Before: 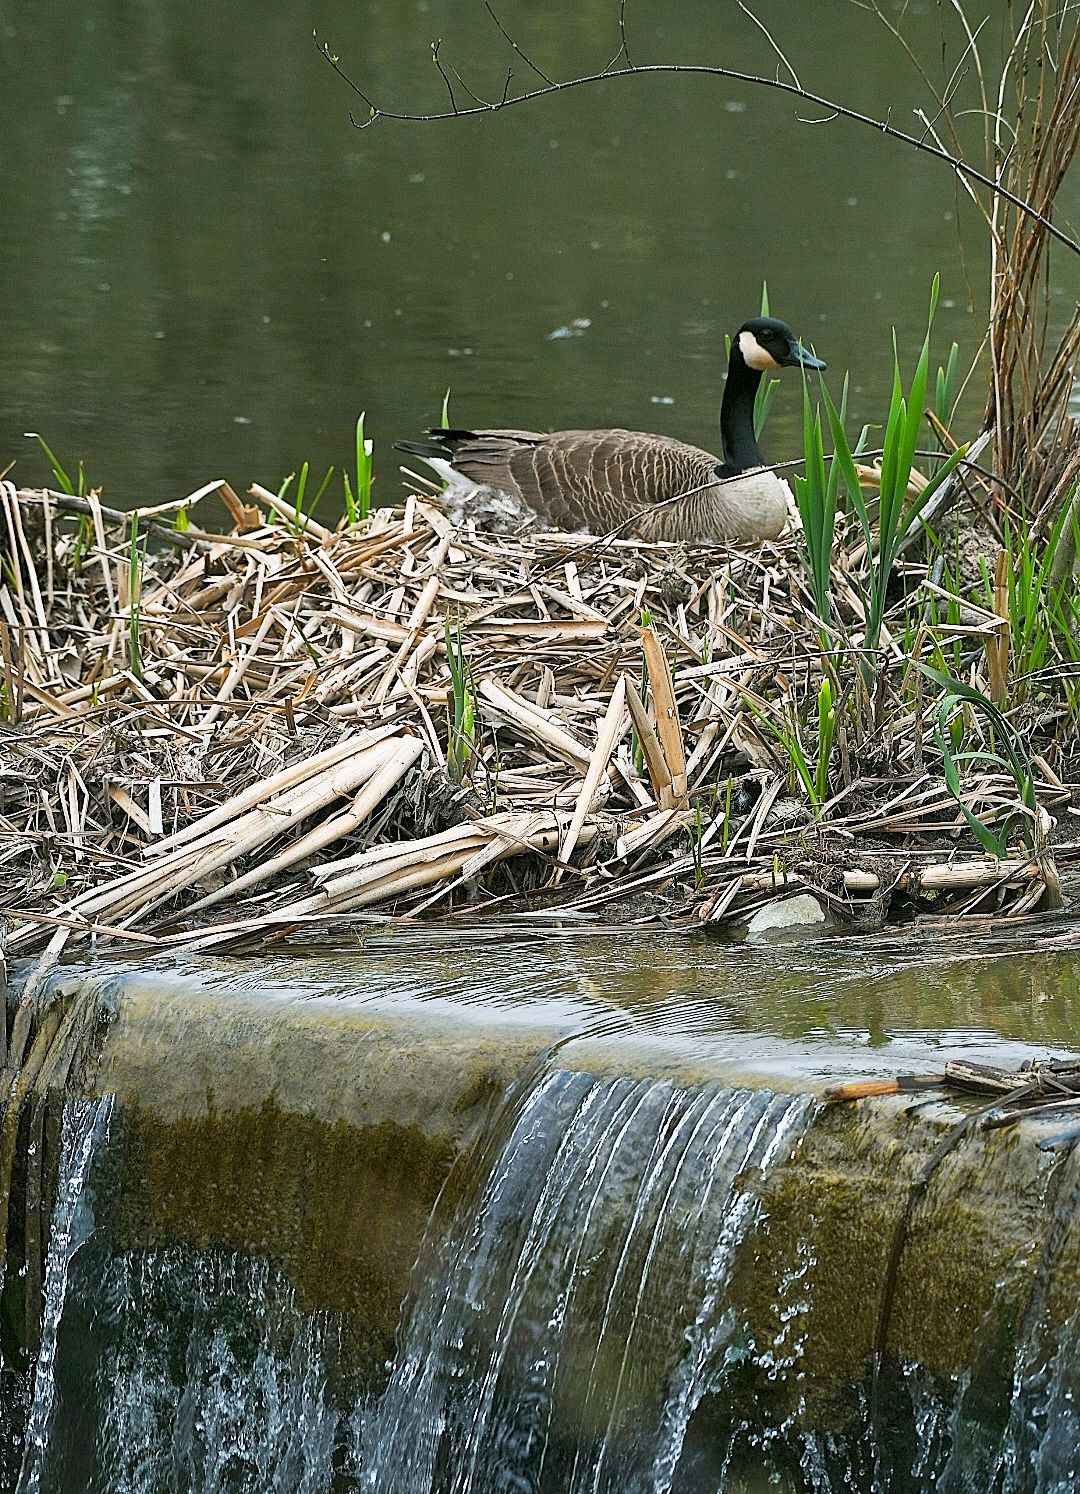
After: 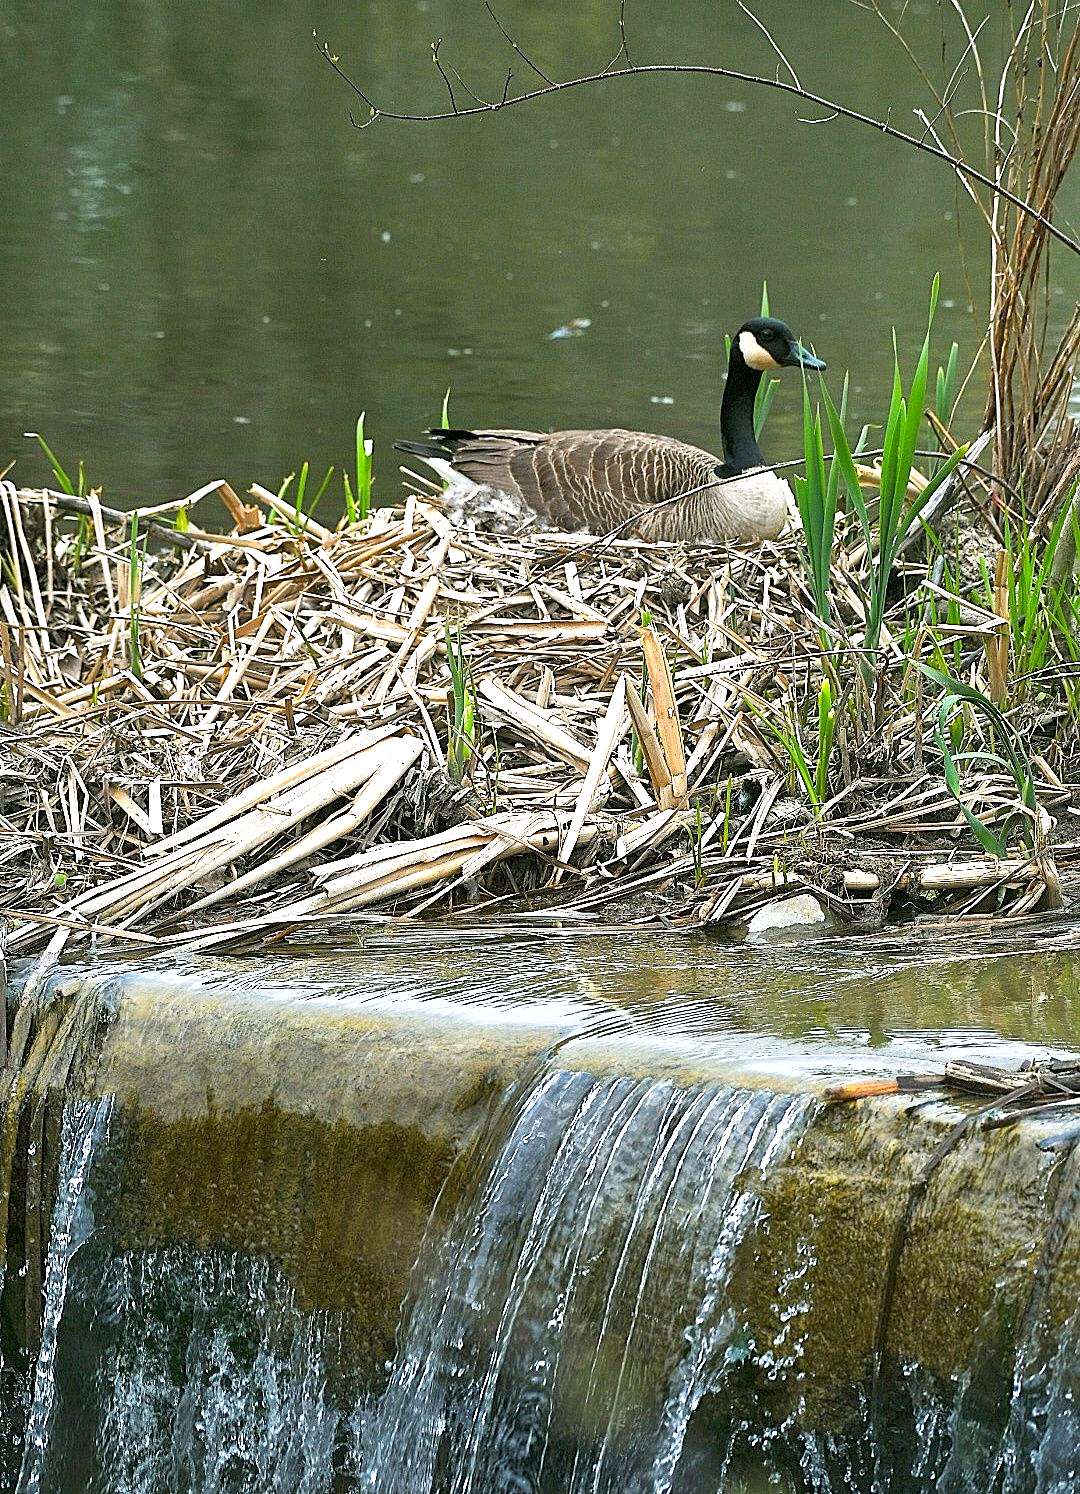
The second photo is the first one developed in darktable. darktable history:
exposure: exposure 0.565 EV, compensate highlight preservation false
